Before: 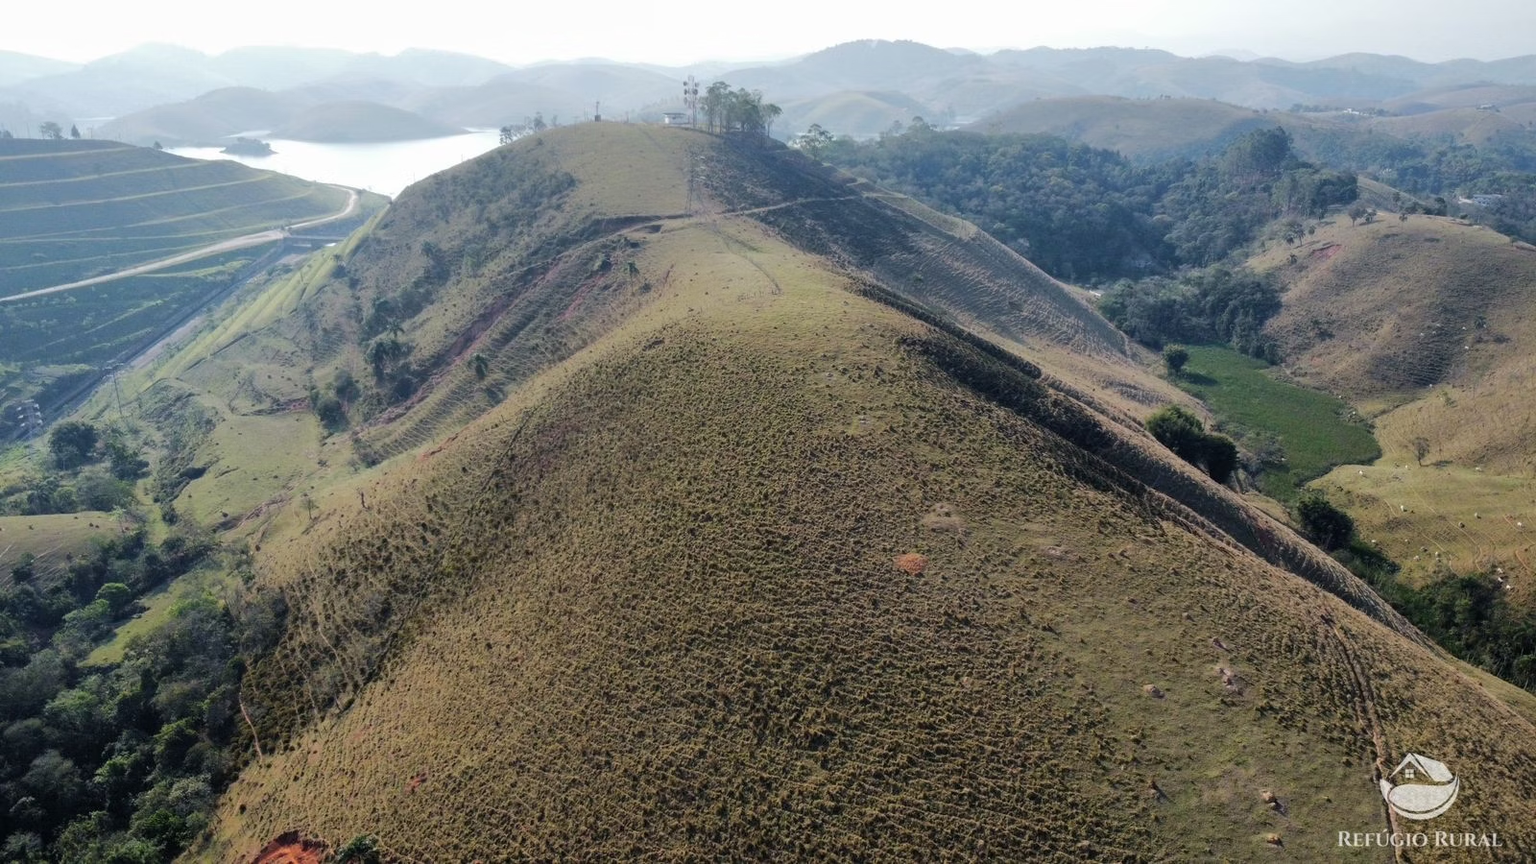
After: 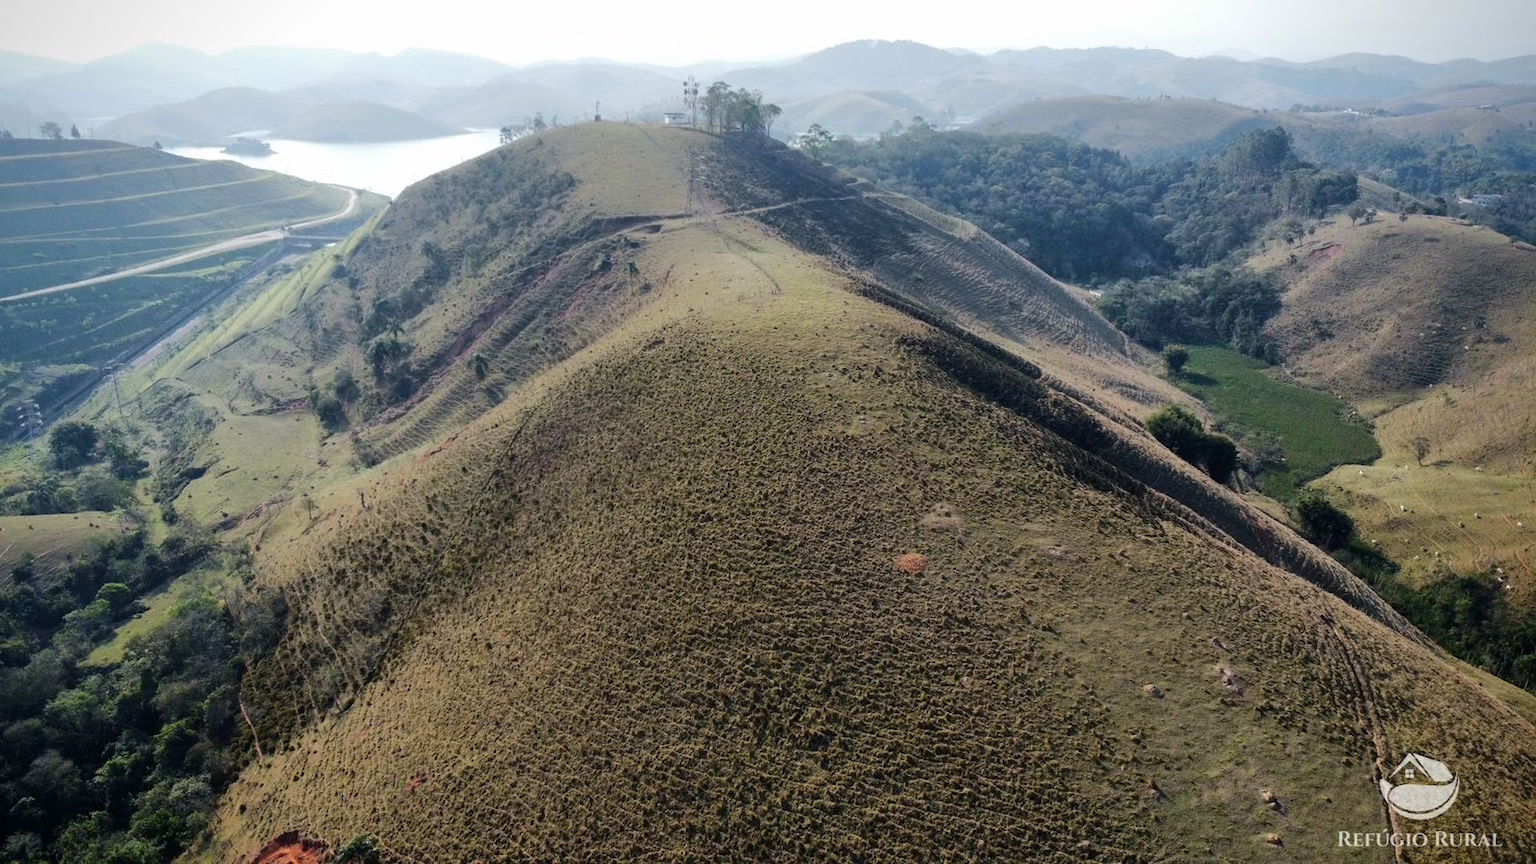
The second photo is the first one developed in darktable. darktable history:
contrast brightness saturation: contrast 0.137
vignetting: fall-off radius 60.83%, saturation 0.387, unbound false
